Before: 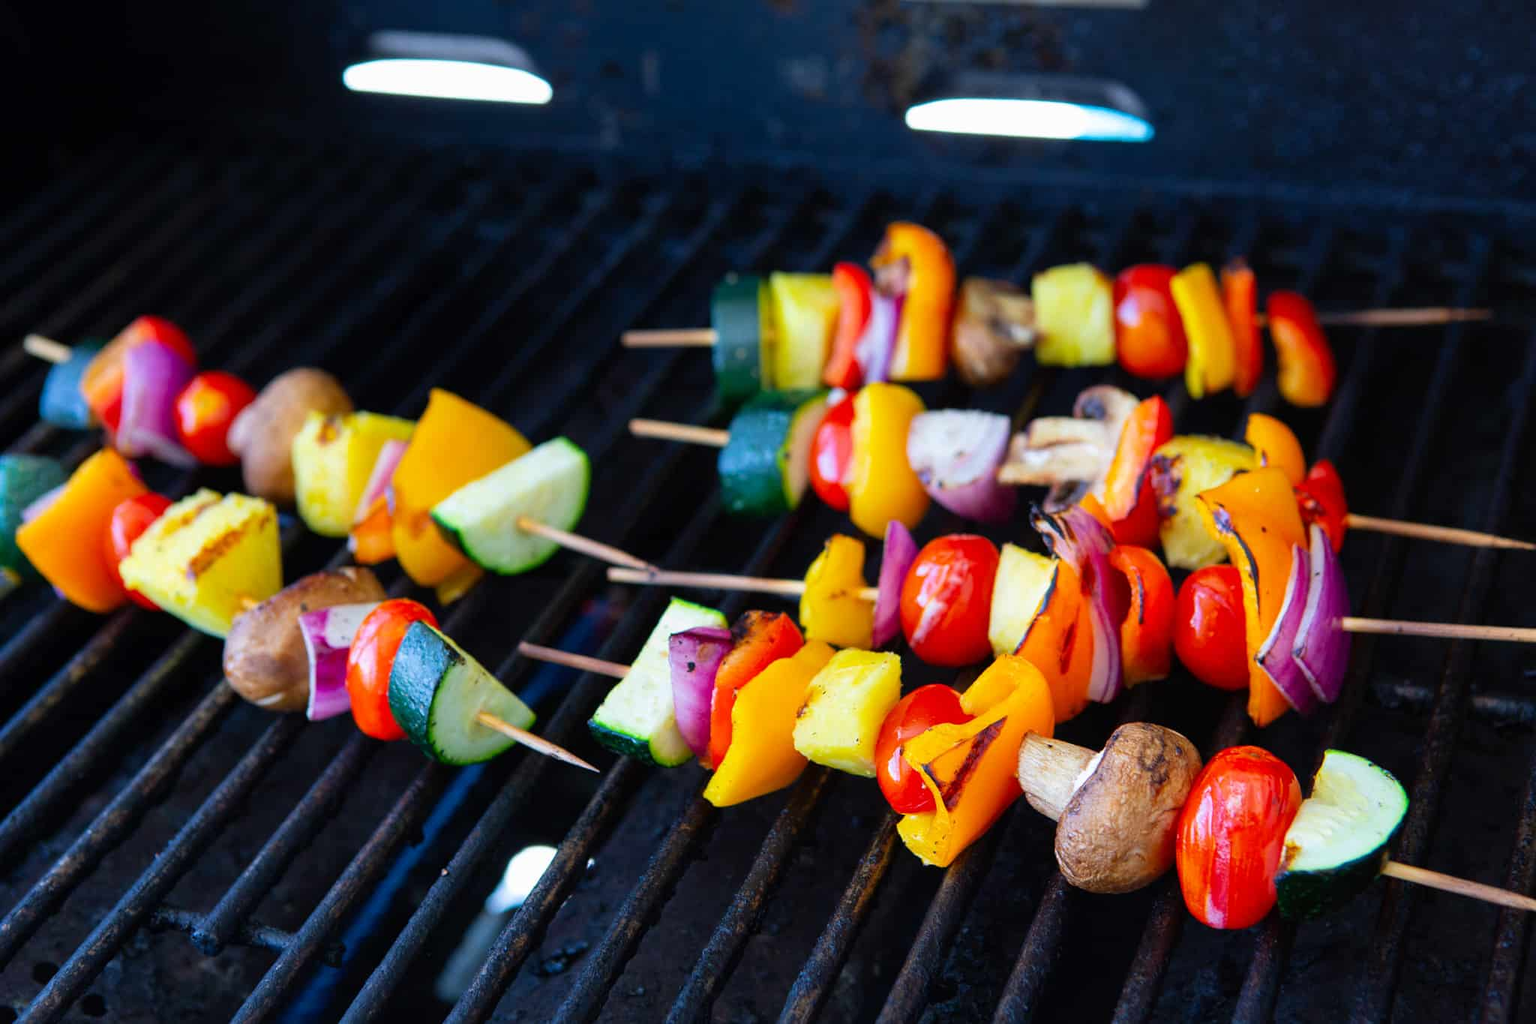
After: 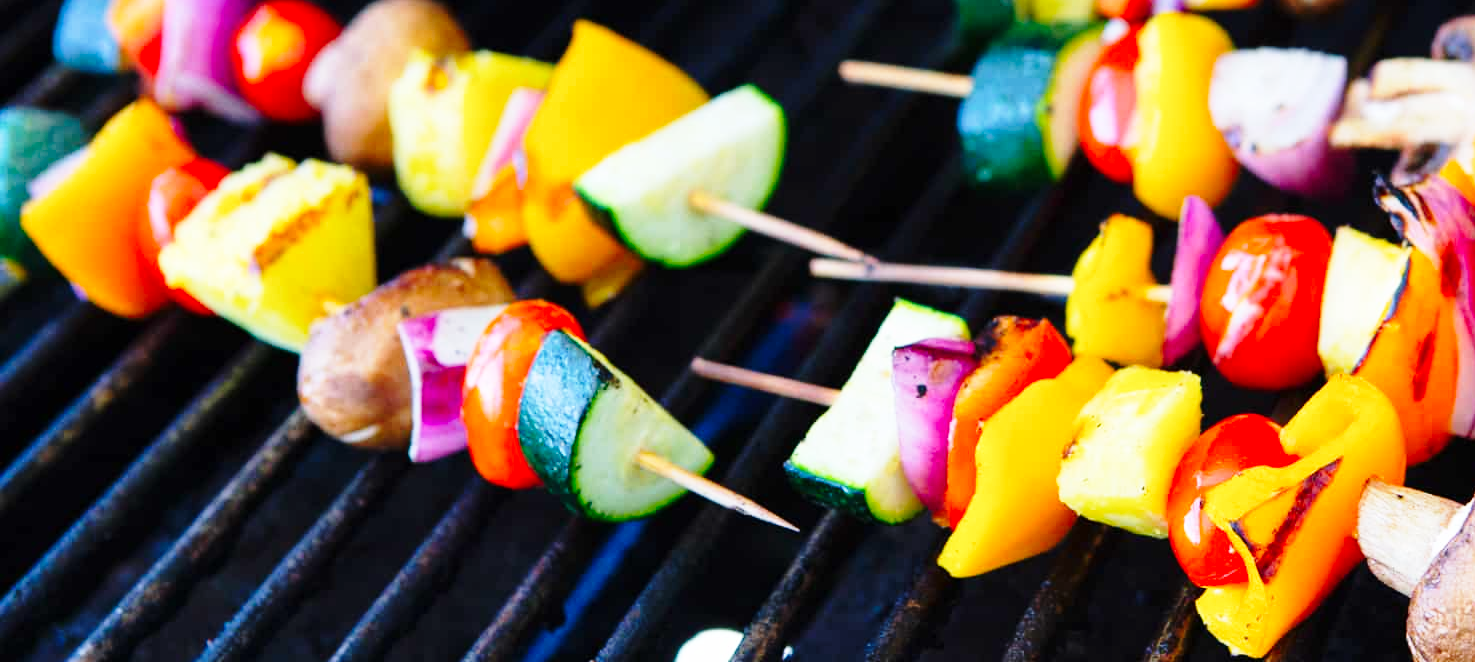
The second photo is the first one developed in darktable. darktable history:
base curve: curves: ch0 [(0, 0) (0.028, 0.03) (0.121, 0.232) (0.46, 0.748) (0.859, 0.968) (1, 1)], preserve colors none
crop: top 36.498%, right 27.964%, bottom 14.995%
